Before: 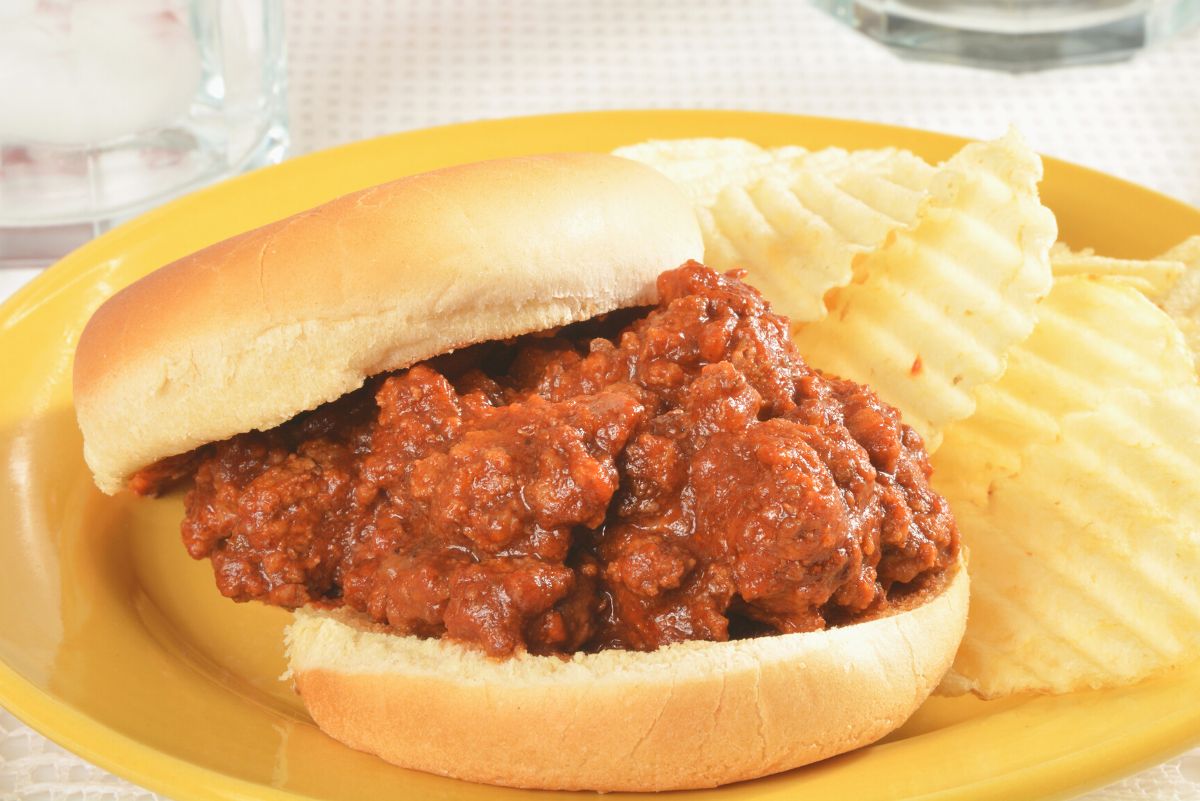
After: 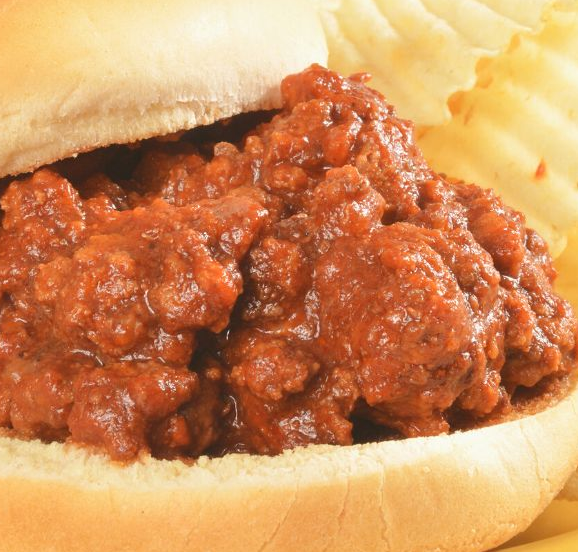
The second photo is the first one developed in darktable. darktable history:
crop: left 31.387%, top 24.583%, right 20.41%, bottom 6.488%
